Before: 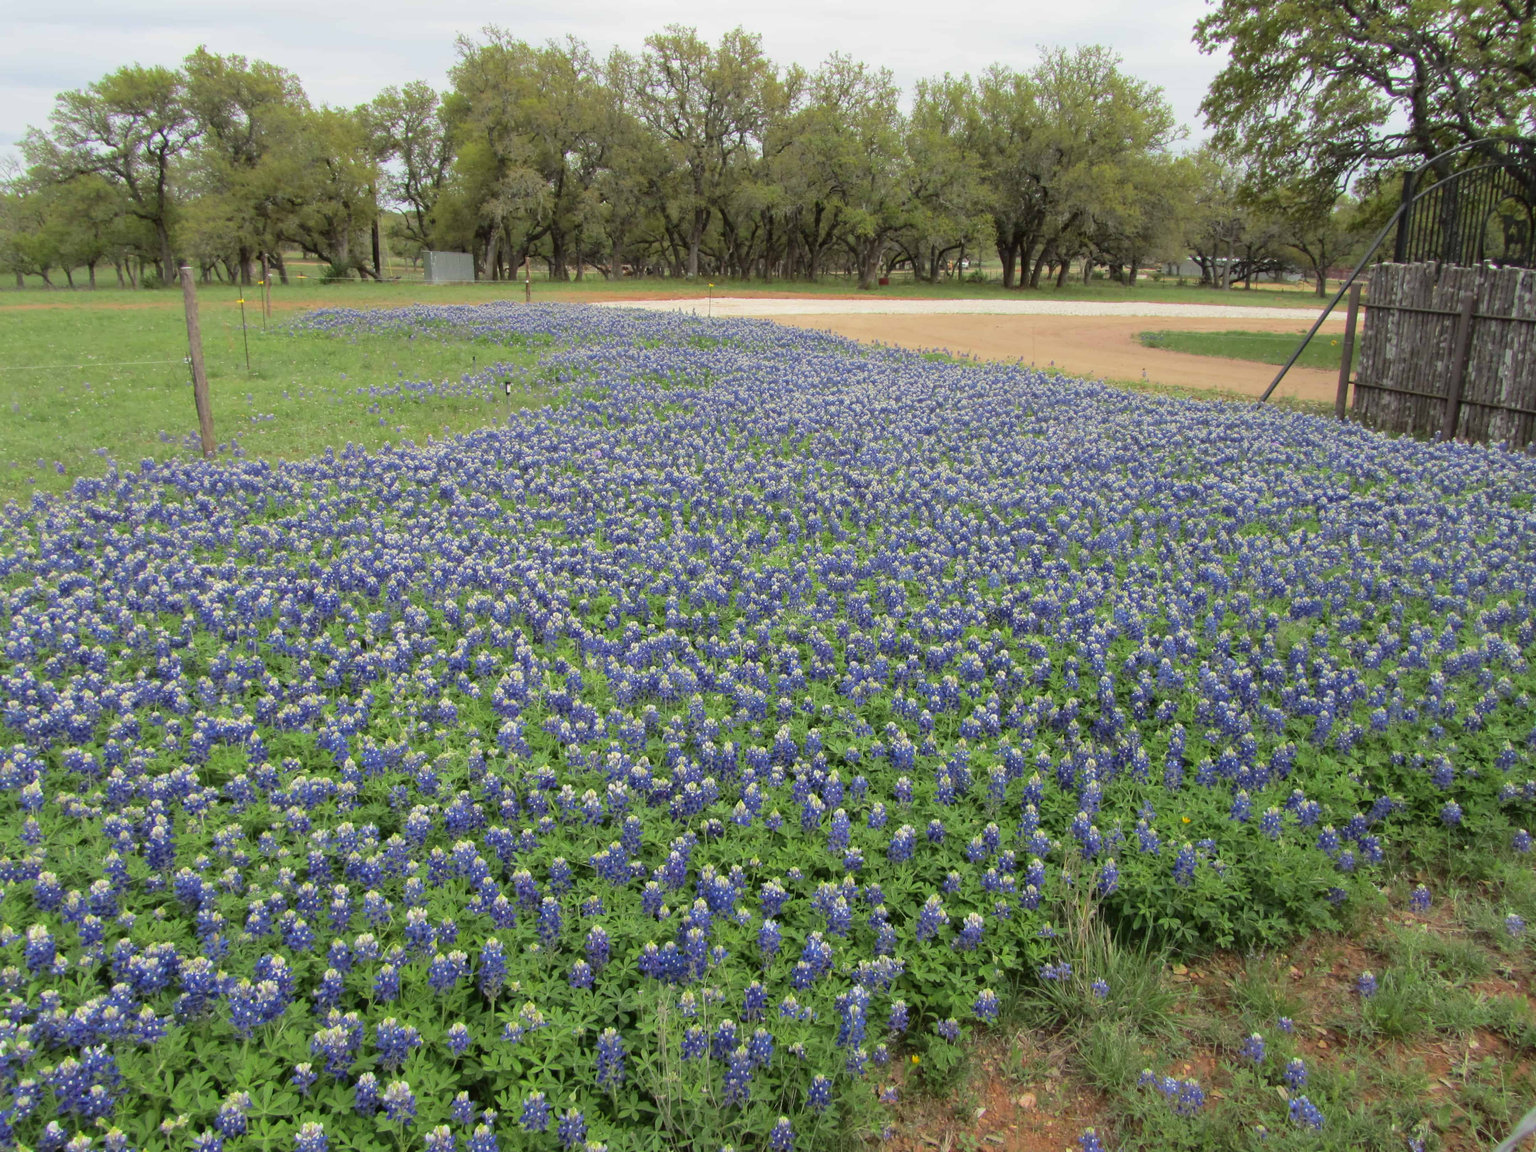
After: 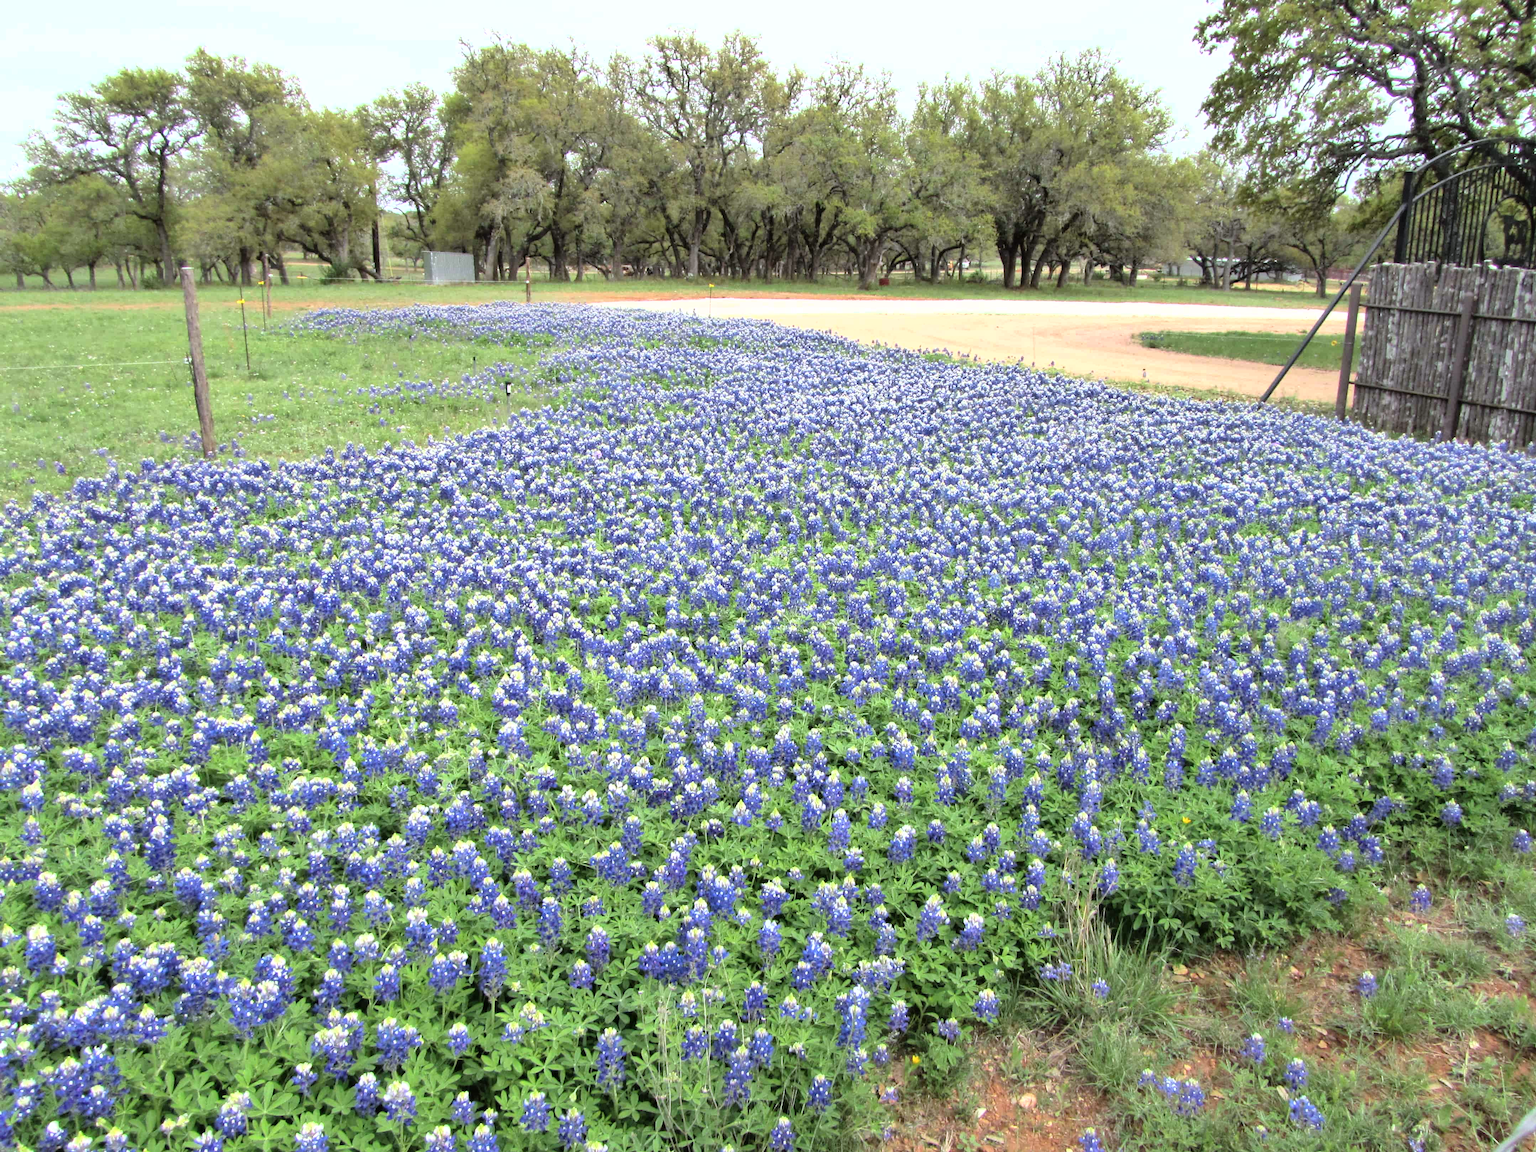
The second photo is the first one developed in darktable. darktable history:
shadows and highlights: highlights color adjustment 0.43%, soften with gaussian
tone equalizer: -8 EV -1.05 EV, -7 EV -0.982 EV, -6 EV -0.879 EV, -5 EV -0.564 EV, -3 EV 0.581 EV, -2 EV 0.843 EV, -1 EV 1 EV, +0 EV 1.07 EV
color calibration: illuminant as shot in camera, x 0.358, y 0.373, temperature 4628.91 K
